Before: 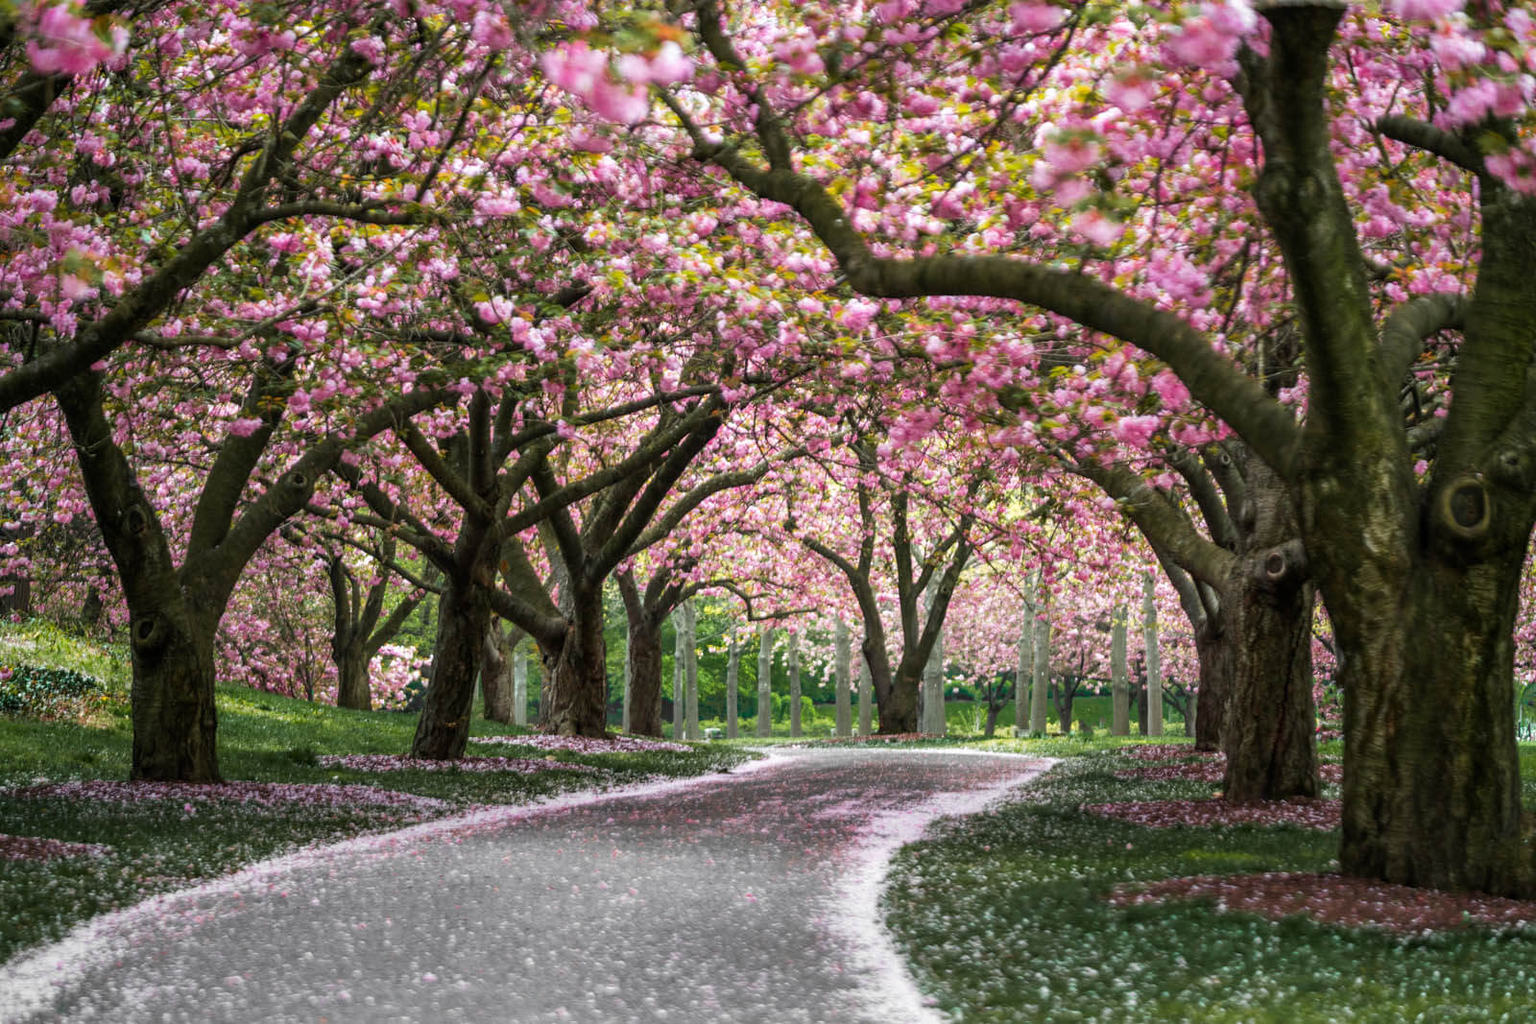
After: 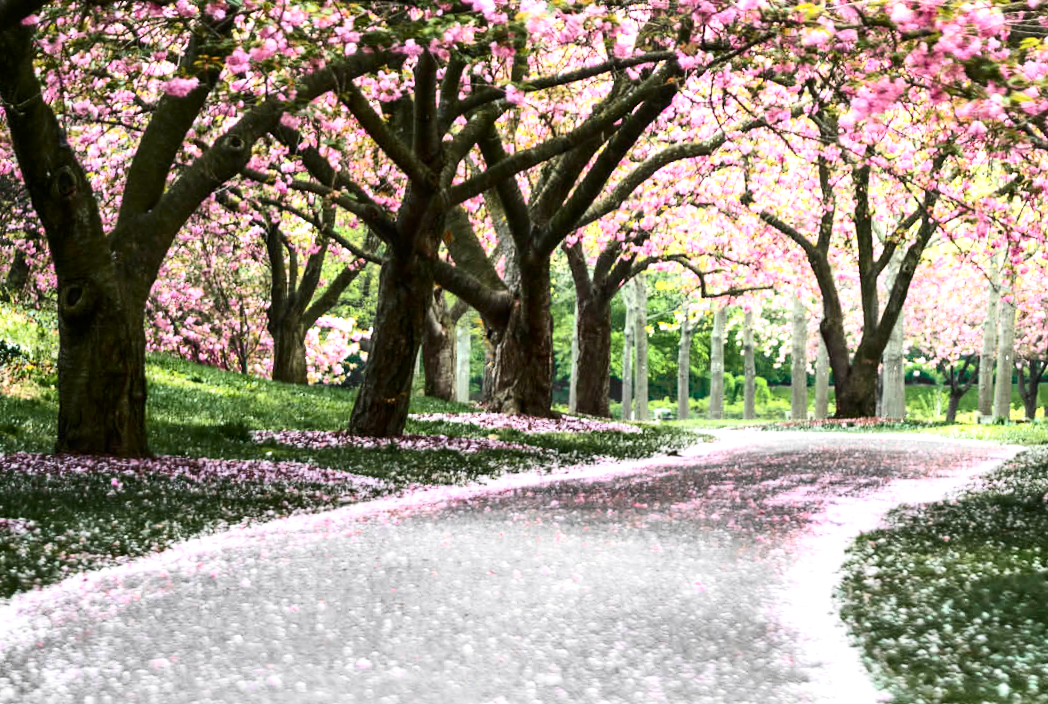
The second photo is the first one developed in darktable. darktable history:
contrast brightness saturation: contrast 0.298
crop and rotate: angle -0.949°, left 3.677%, top 32.296%, right 29.197%
exposure: black level correction 0, exposure 0.896 EV, compensate highlight preservation false
